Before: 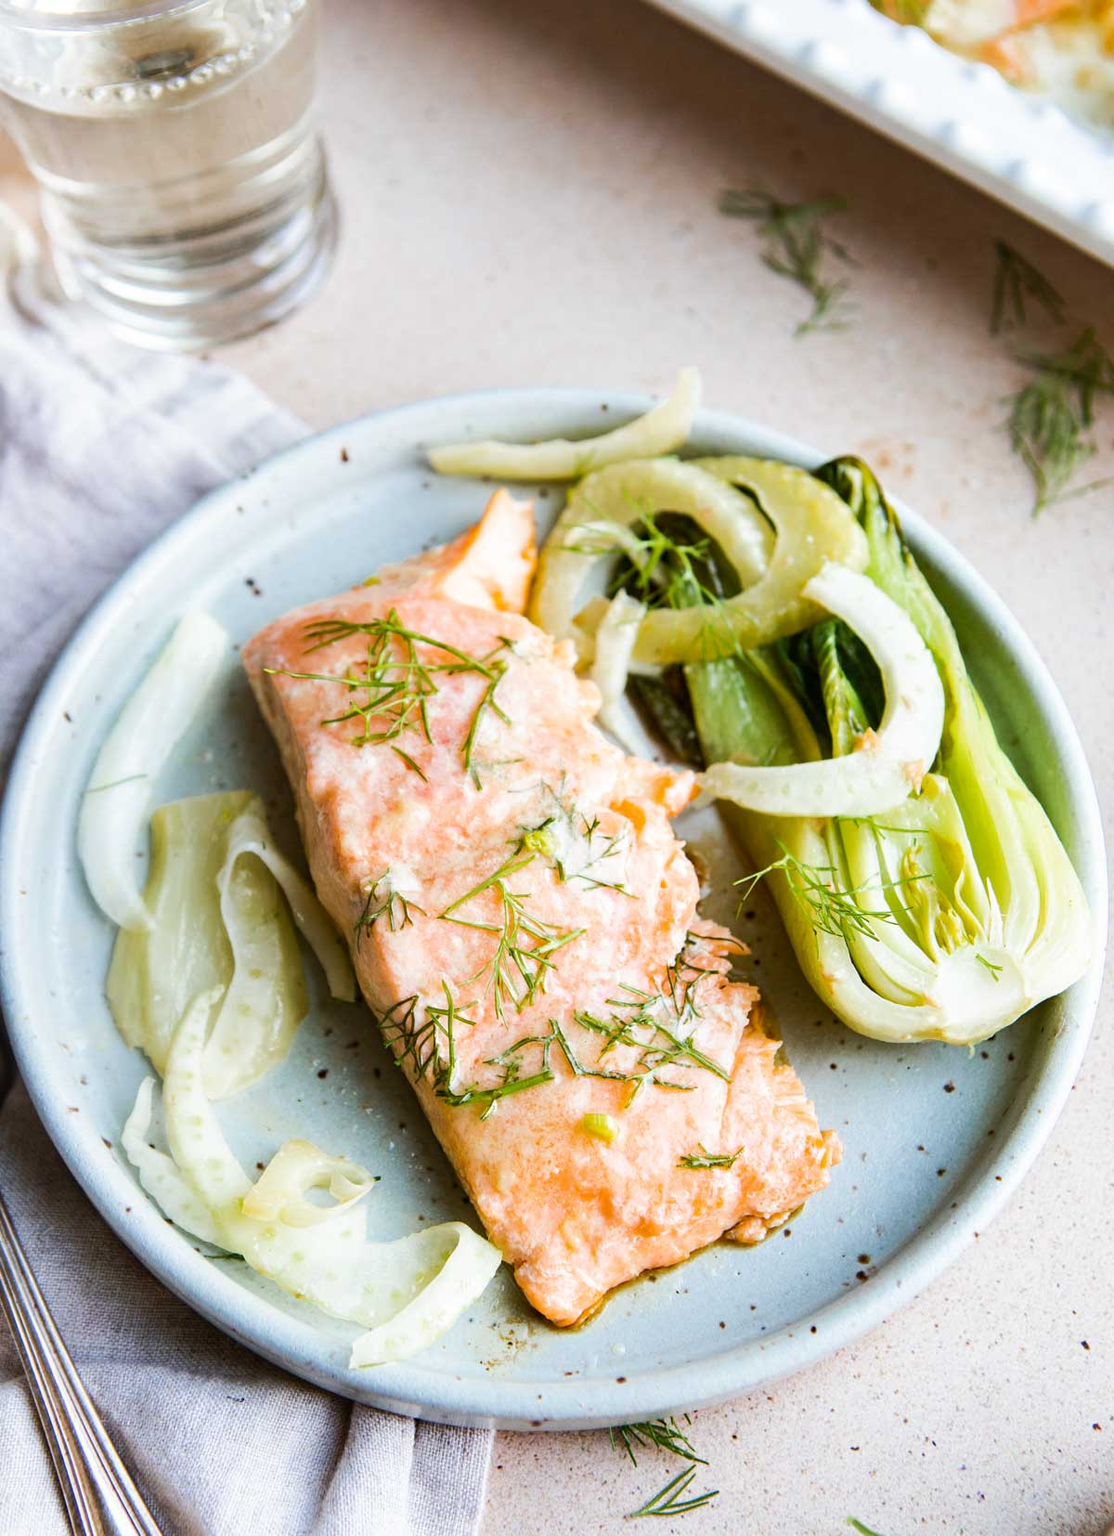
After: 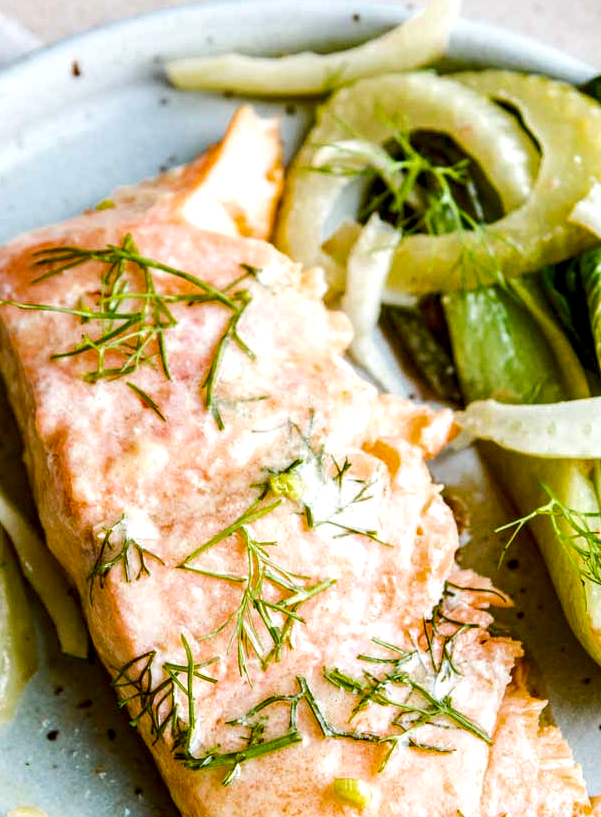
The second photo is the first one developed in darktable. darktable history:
local contrast: detail 154%
exposure: black level correction -0.003, exposure 0.046 EV, compensate highlight preservation false
crop: left 24.604%, top 25.504%, right 25.275%, bottom 25.05%
color balance rgb: perceptual saturation grading › global saturation 20%, perceptual saturation grading › highlights -25.226%, perceptual saturation grading › shadows 49.52%, global vibrance 20%
color calibration: illuminant same as pipeline (D50), adaptation XYZ, x 0.346, y 0.357, temperature 5011.3 K
